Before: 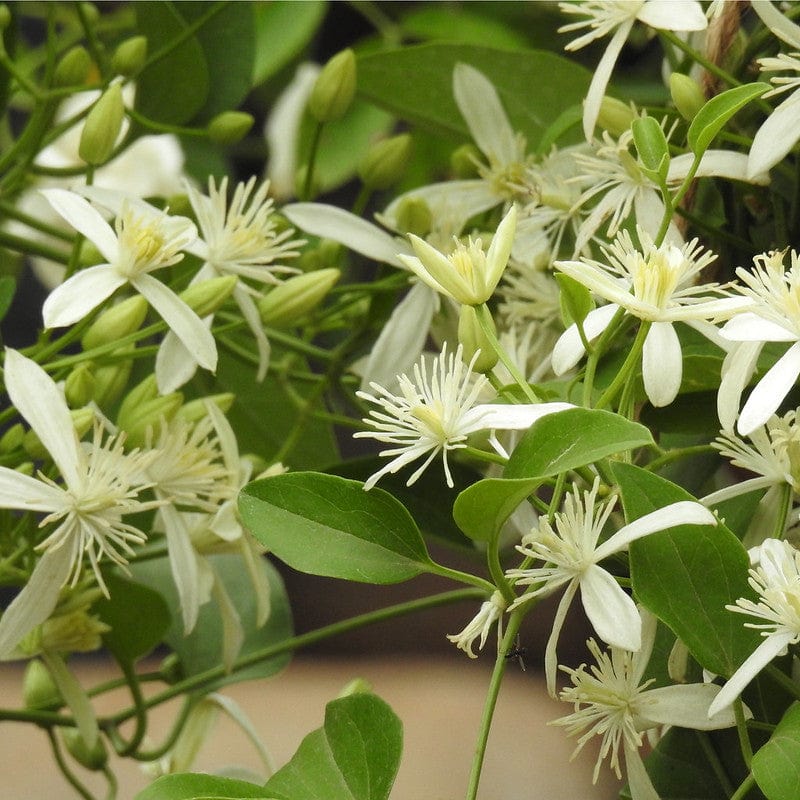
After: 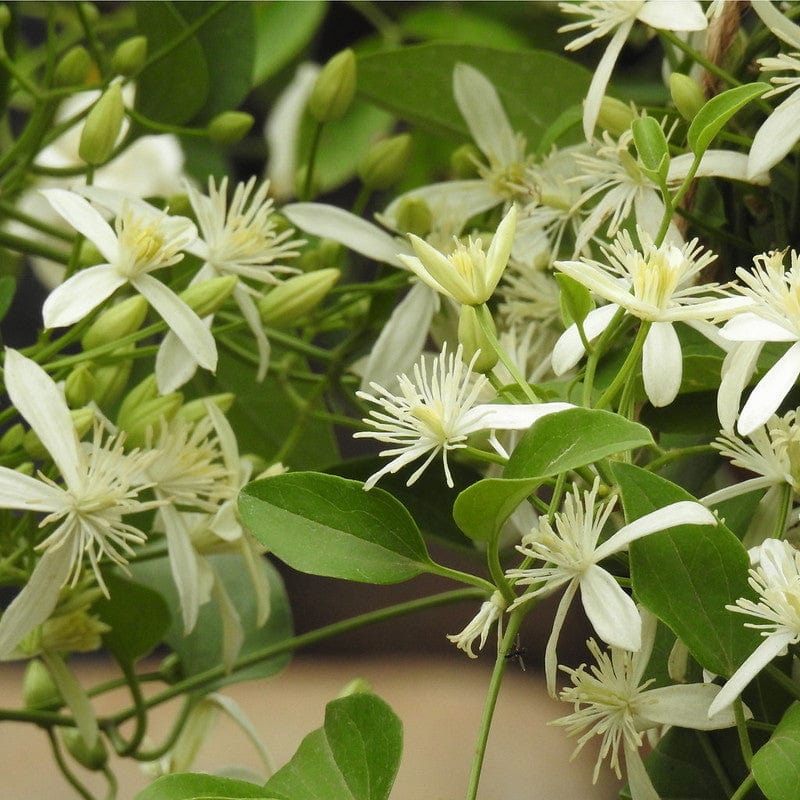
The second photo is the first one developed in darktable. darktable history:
exposure: exposure -0.044 EV, compensate exposure bias true, compensate highlight preservation false
